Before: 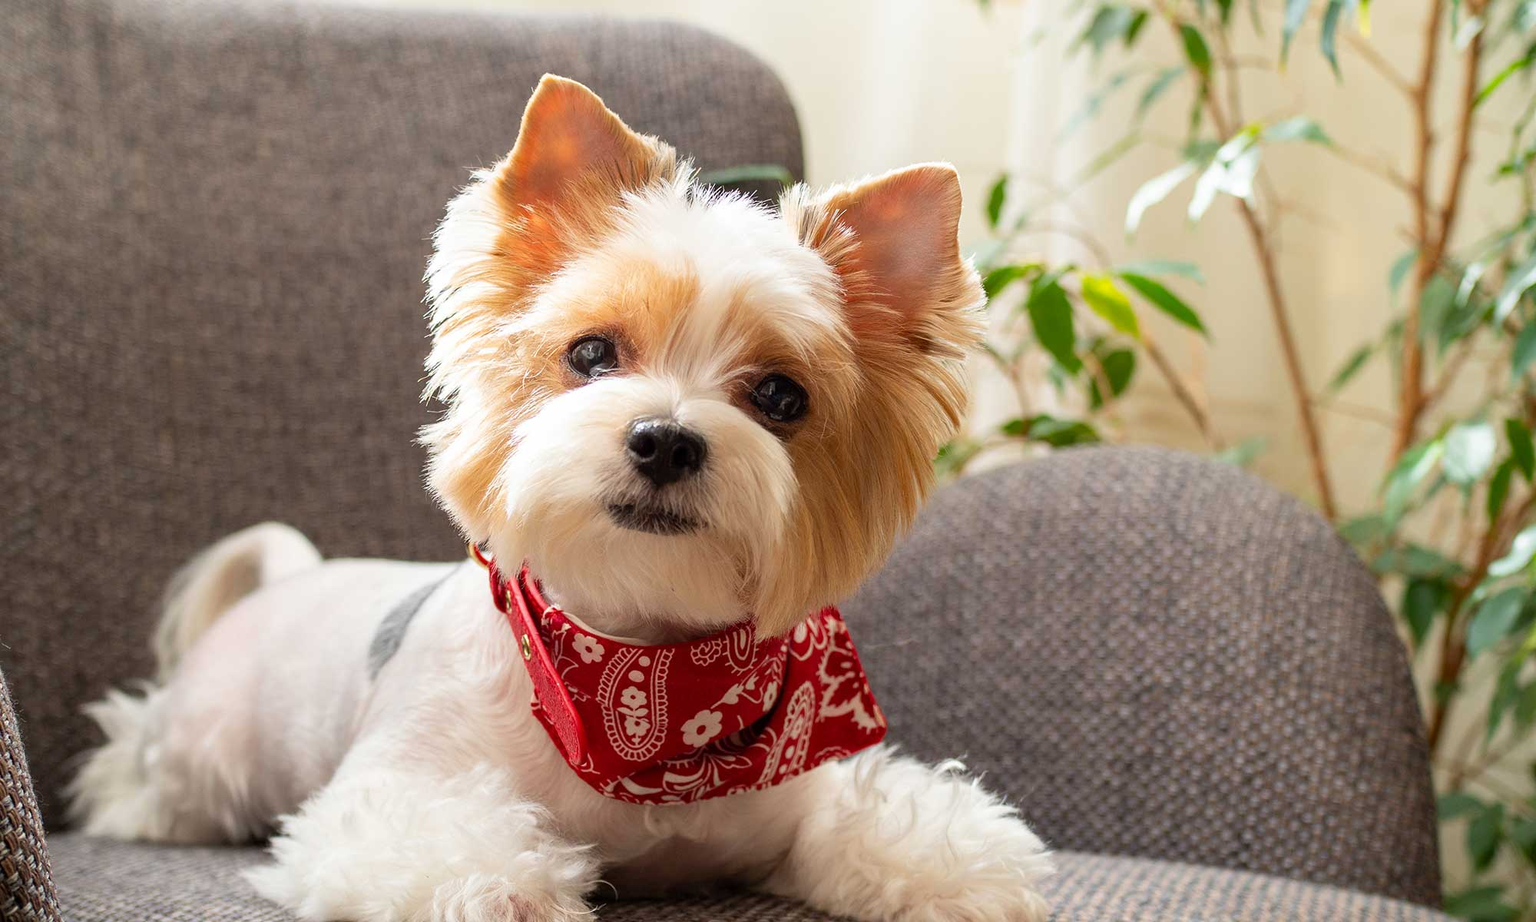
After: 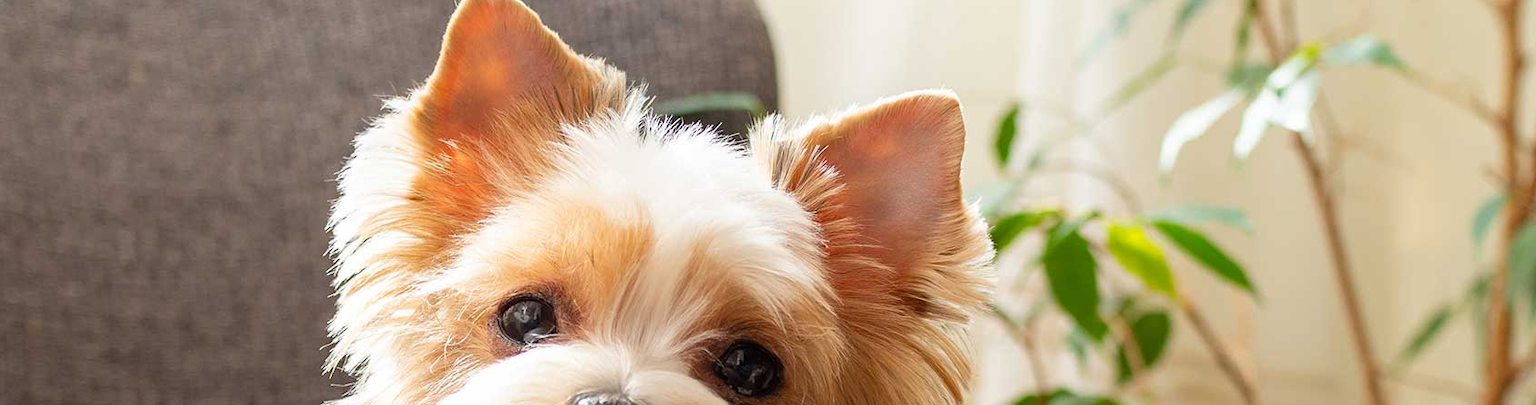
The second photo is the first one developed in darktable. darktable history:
crop and rotate: left 9.657%, top 9.471%, right 6.034%, bottom 53.41%
